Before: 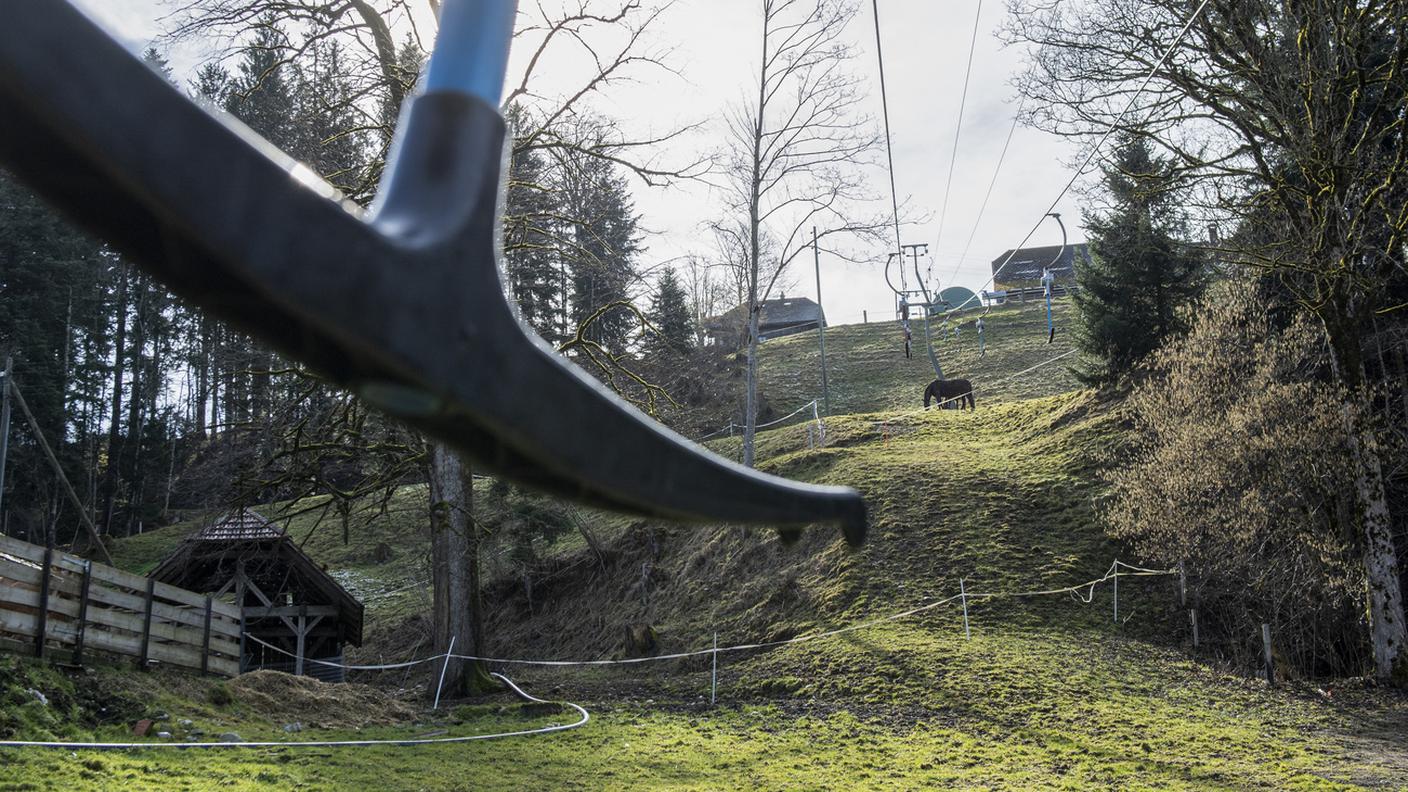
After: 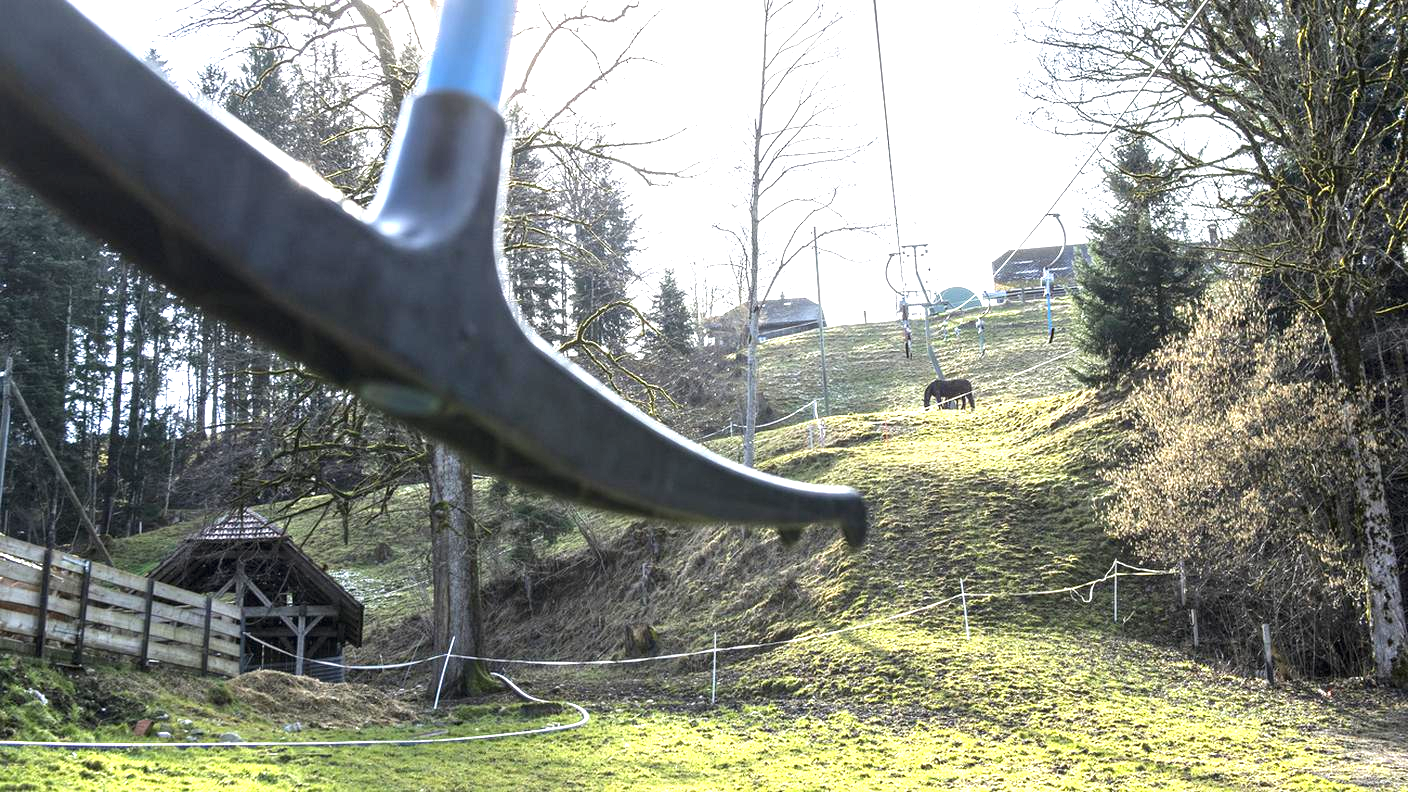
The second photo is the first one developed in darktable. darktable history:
exposure: black level correction 0, exposure 1.517 EV, compensate highlight preservation false
